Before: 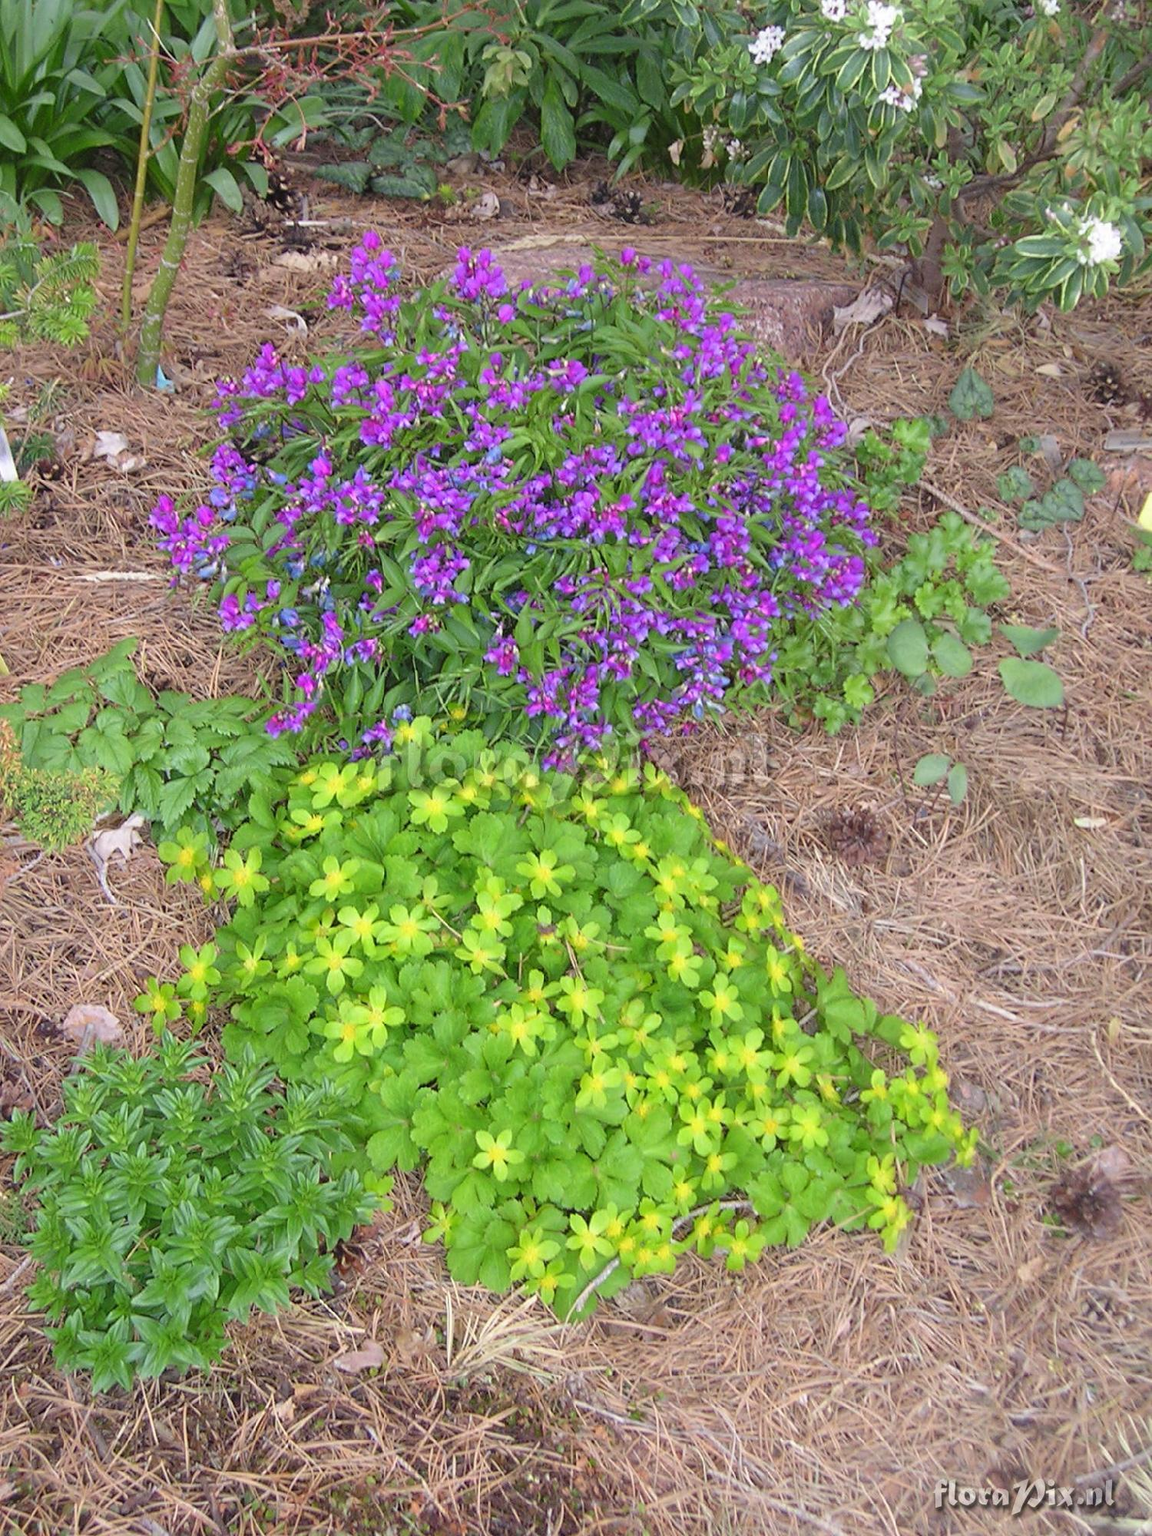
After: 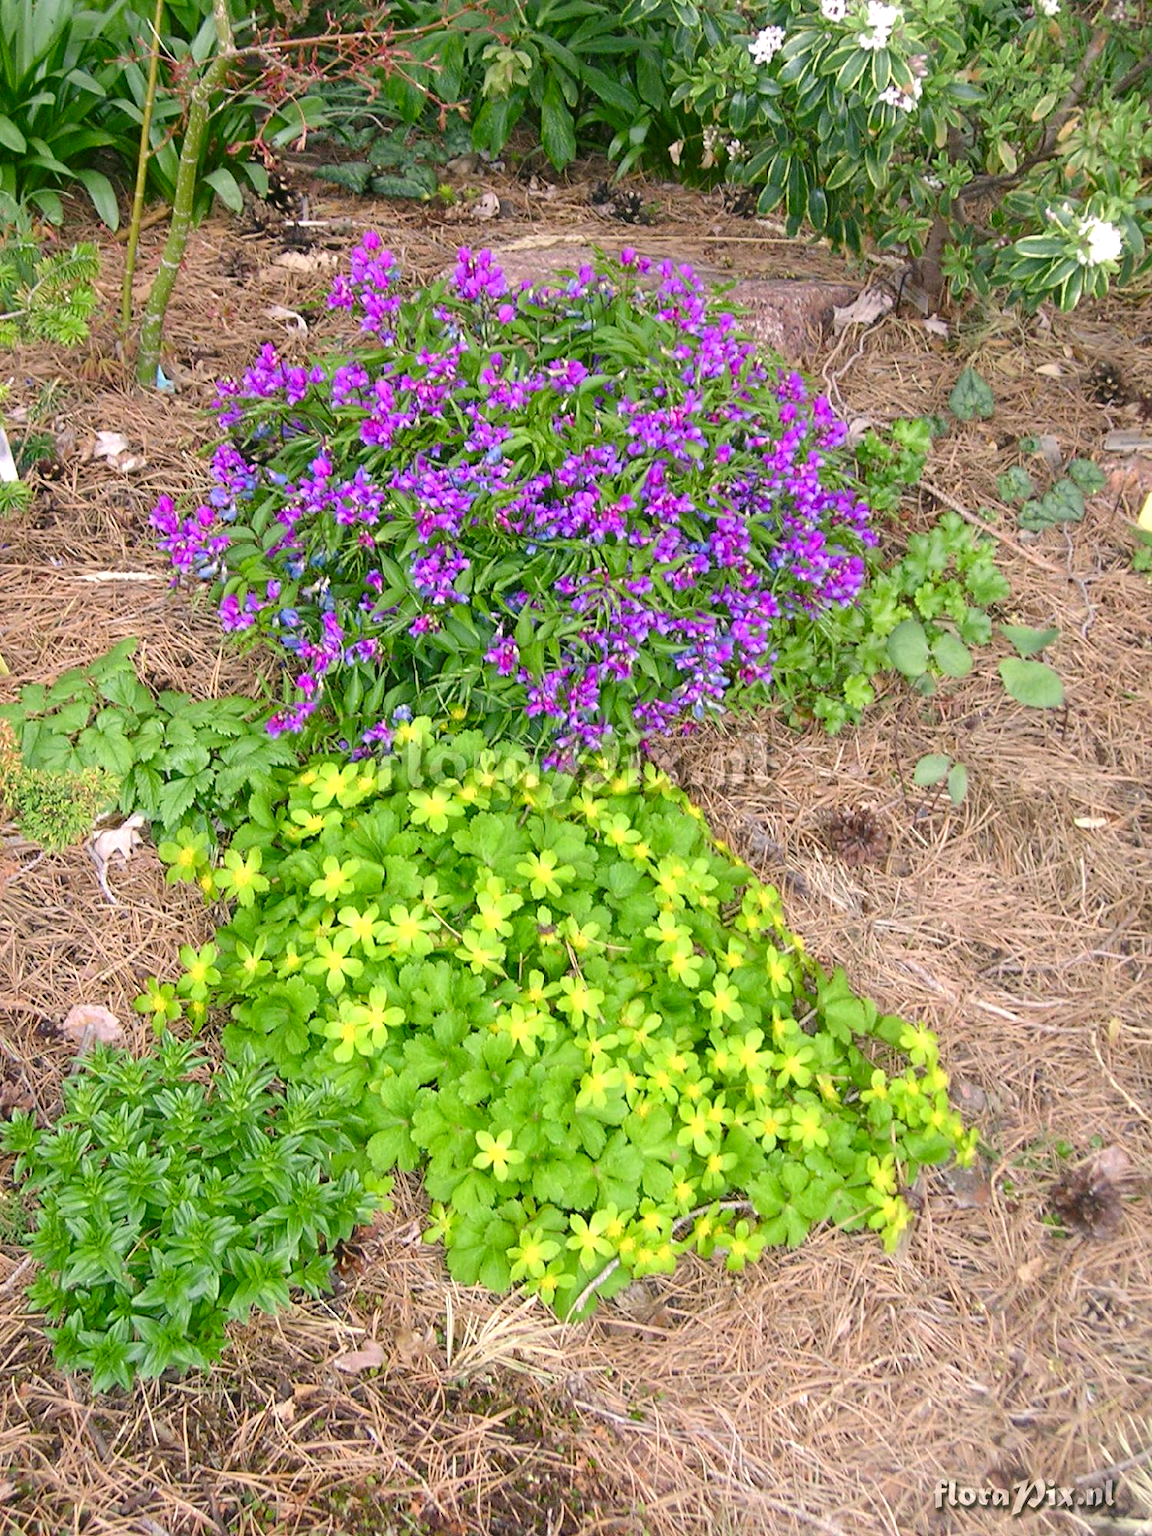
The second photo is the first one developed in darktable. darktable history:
tone equalizer: -8 EV -0.417 EV, -7 EV -0.389 EV, -6 EV -0.333 EV, -5 EV -0.222 EV, -3 EV 0.222 EV, -2 EV 0.333 EV, -1 EV 0.389 EV, +0 EV 0.417 EV, edges refinement/feathering 500, mask exposure compensation -1.57 EV, preserve details no
color correction: highlights a* 4.02, highlights b* 4.98, shadows a* -7.55, shadows b* 4.98
color balance rgb: perceptual saturation grading › global saturation 20%, perceptual saturation grading › highlights -25%, perceptual saturation grading › shadows 25%
